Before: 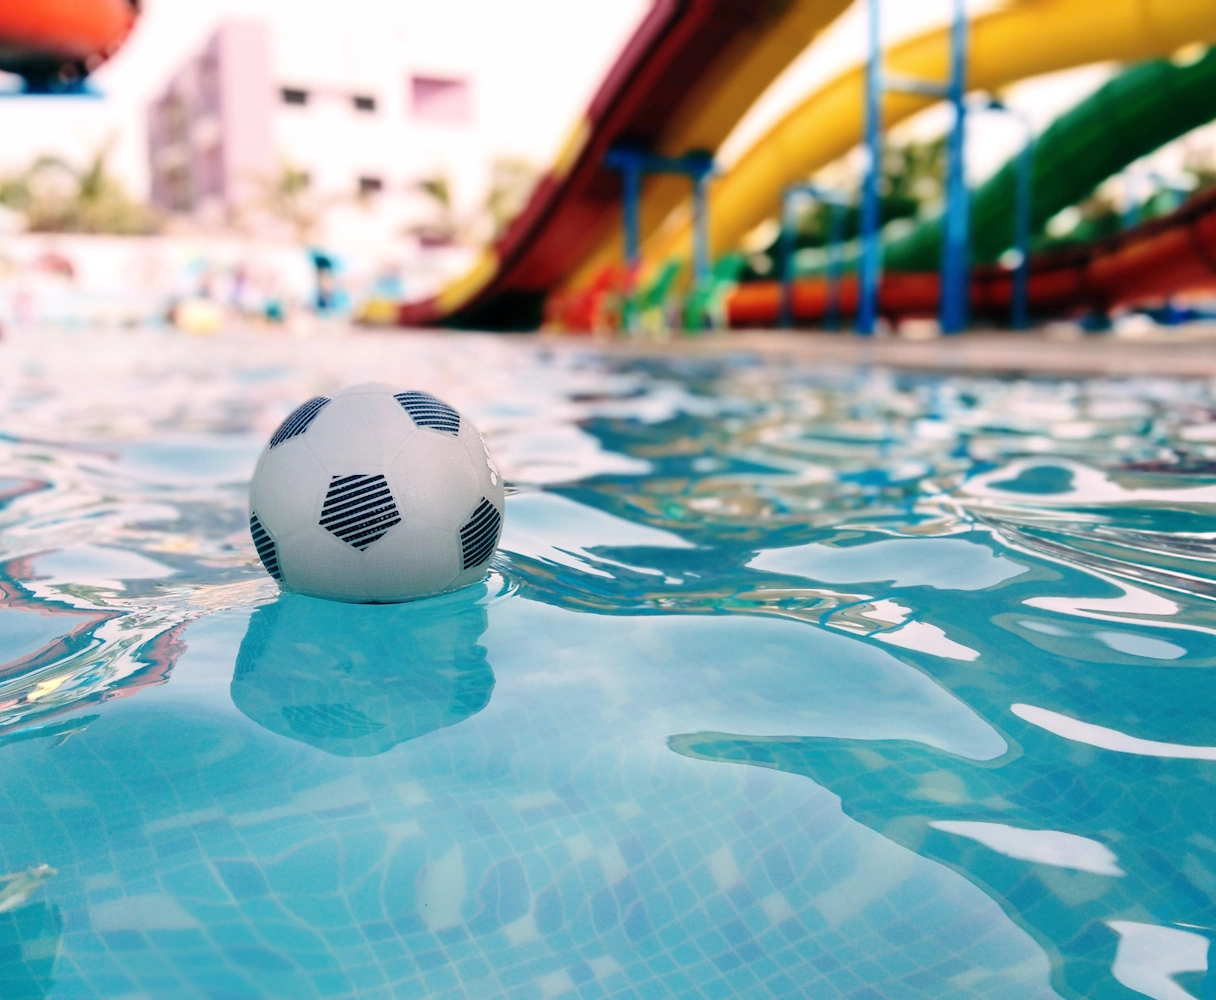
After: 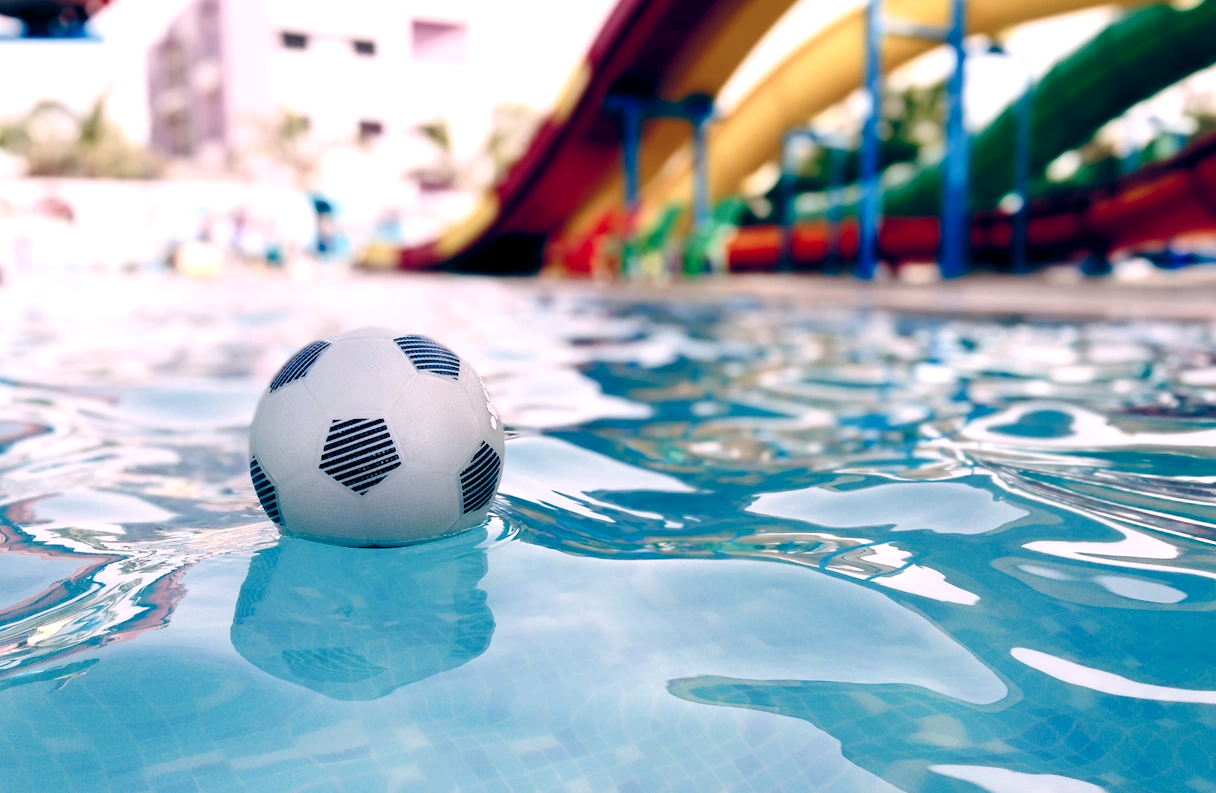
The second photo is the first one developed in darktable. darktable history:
white balance: red 0.954, blue 1.079
crop and rotate: top 5.667%, bottom 14.937%
color balance rgb: highlights gain › chroma 2.94%, highlights gain › hue 60.57°, global offset › chroma 0.25%, global offset › hue 256.52°, perceptual saturation grading › global saturation 20%, perceptual saturation grading › highlights -50%, perceptual saturation grading › shadows 30%, contrast 15%
